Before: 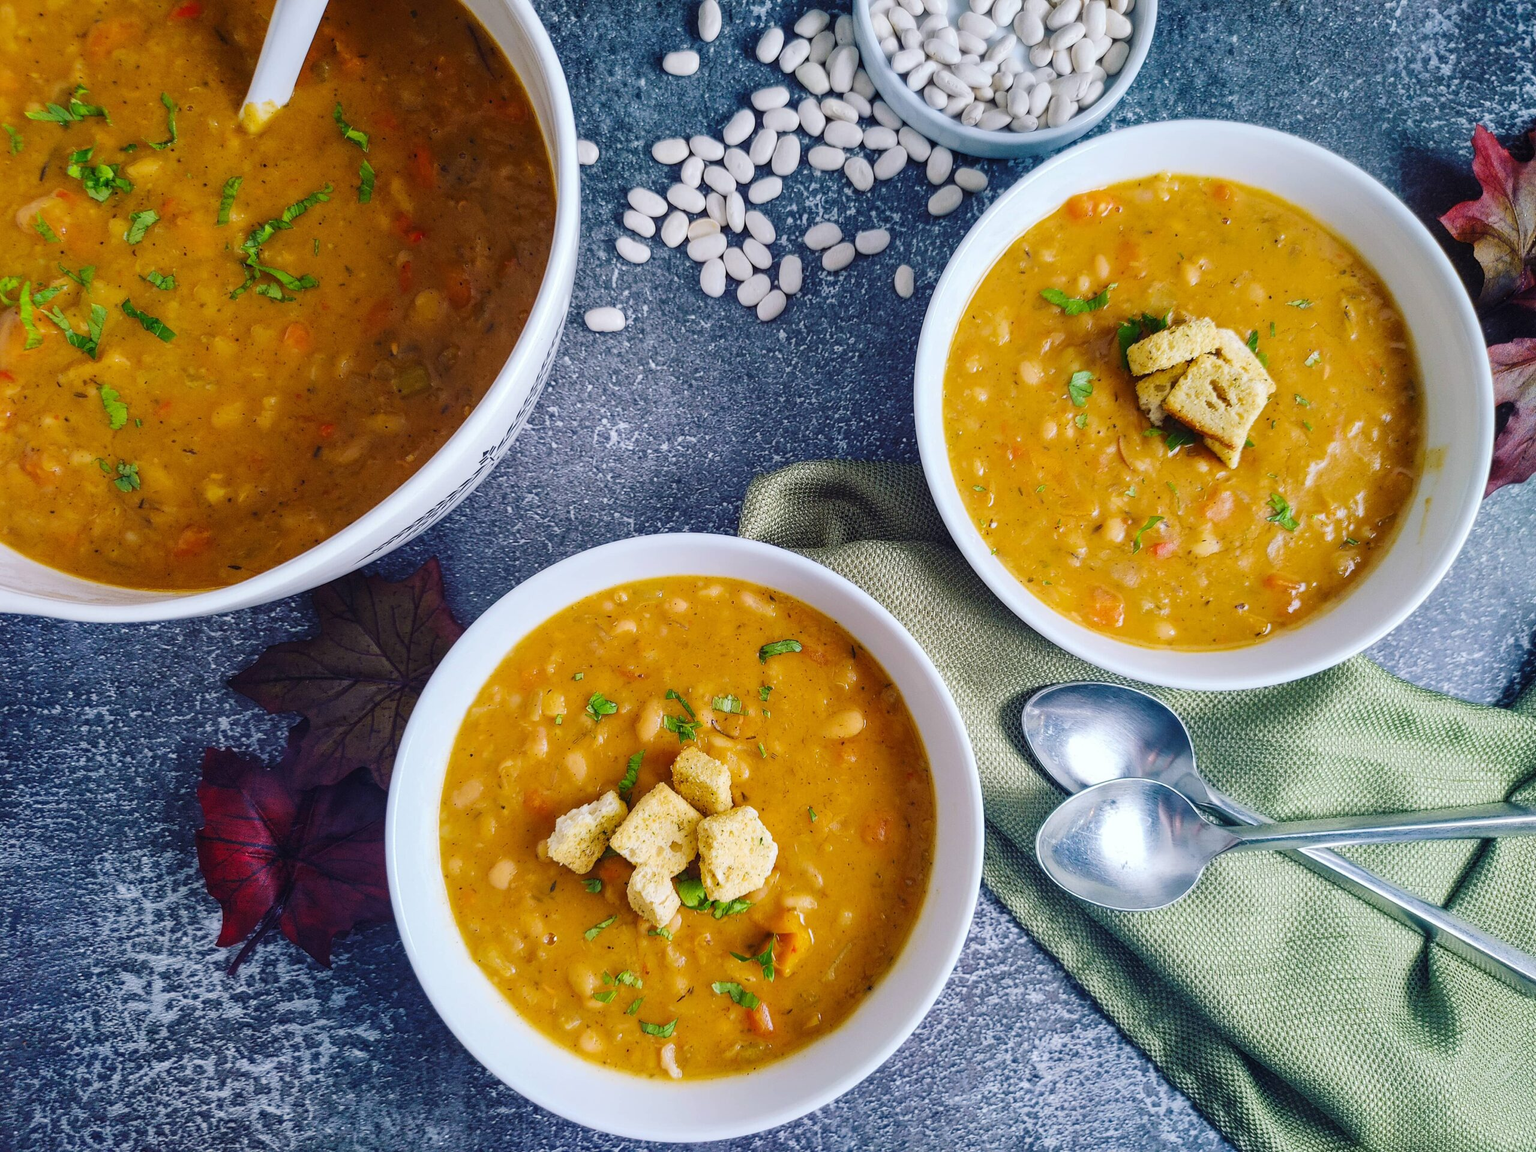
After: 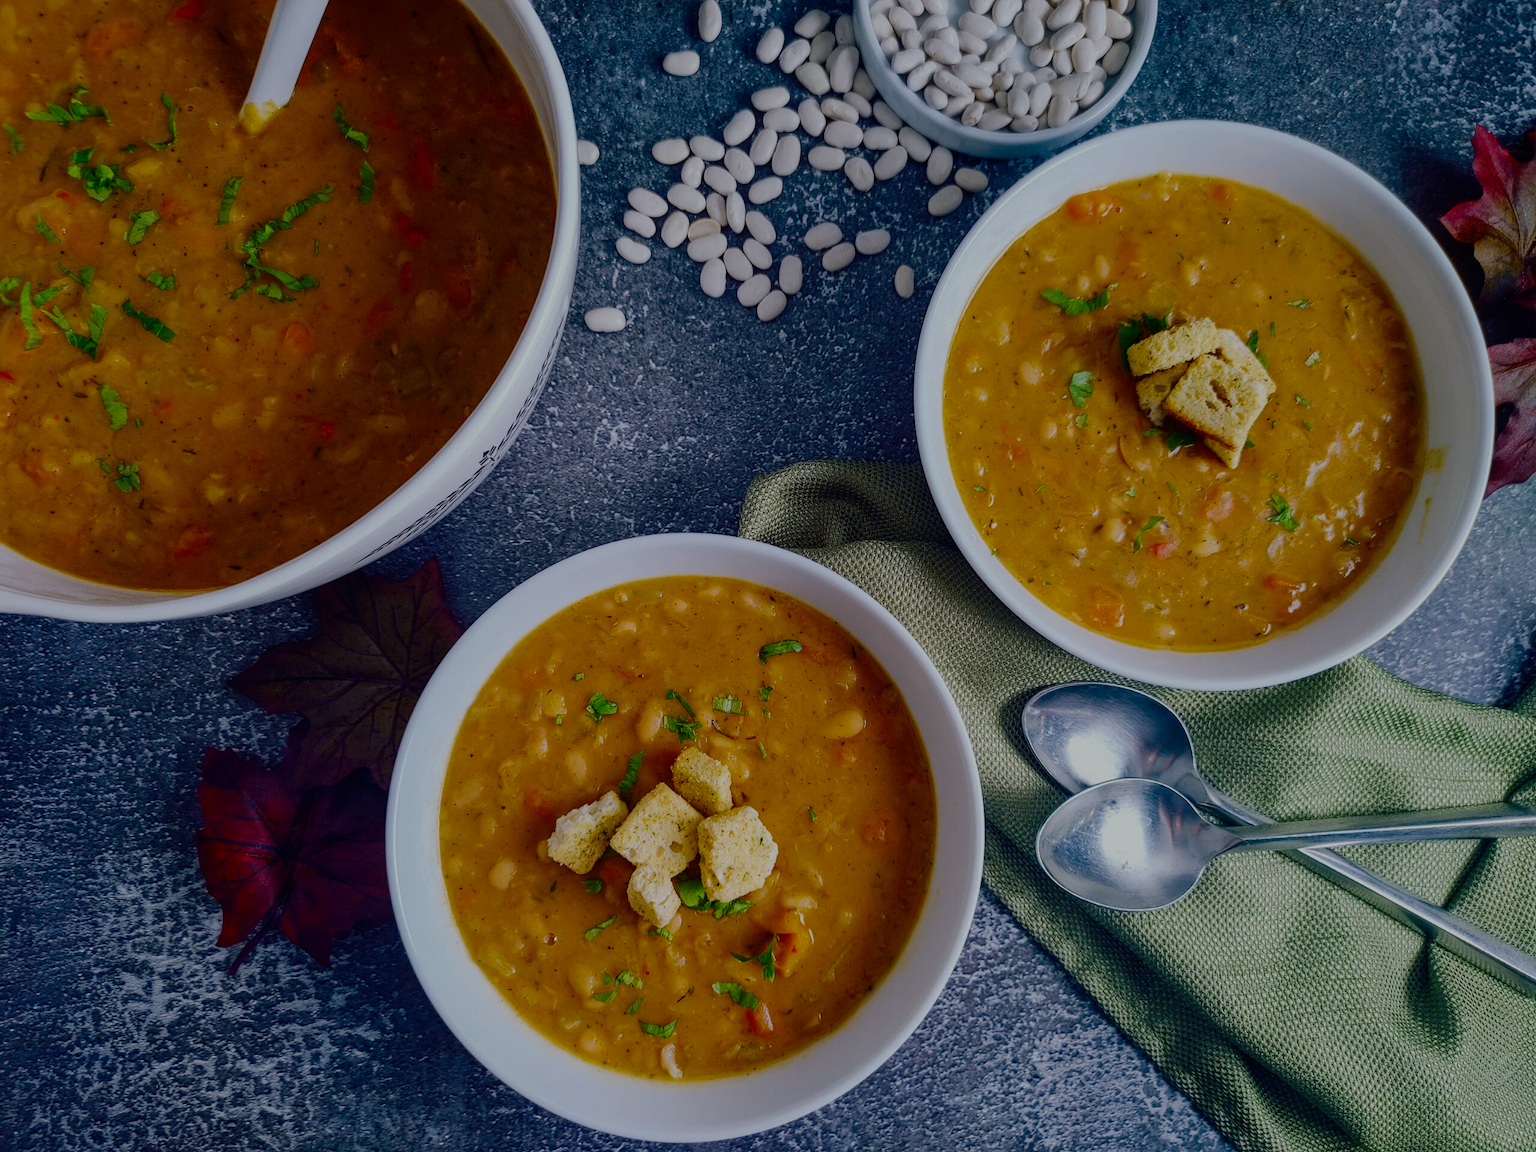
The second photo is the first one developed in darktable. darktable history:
contrast brightness saturation: contrast 0.068, brightness -0.136, saturation 0.118
exposure: black level correction 0, exposure -0.866 EV, compensate highlight preservation false
